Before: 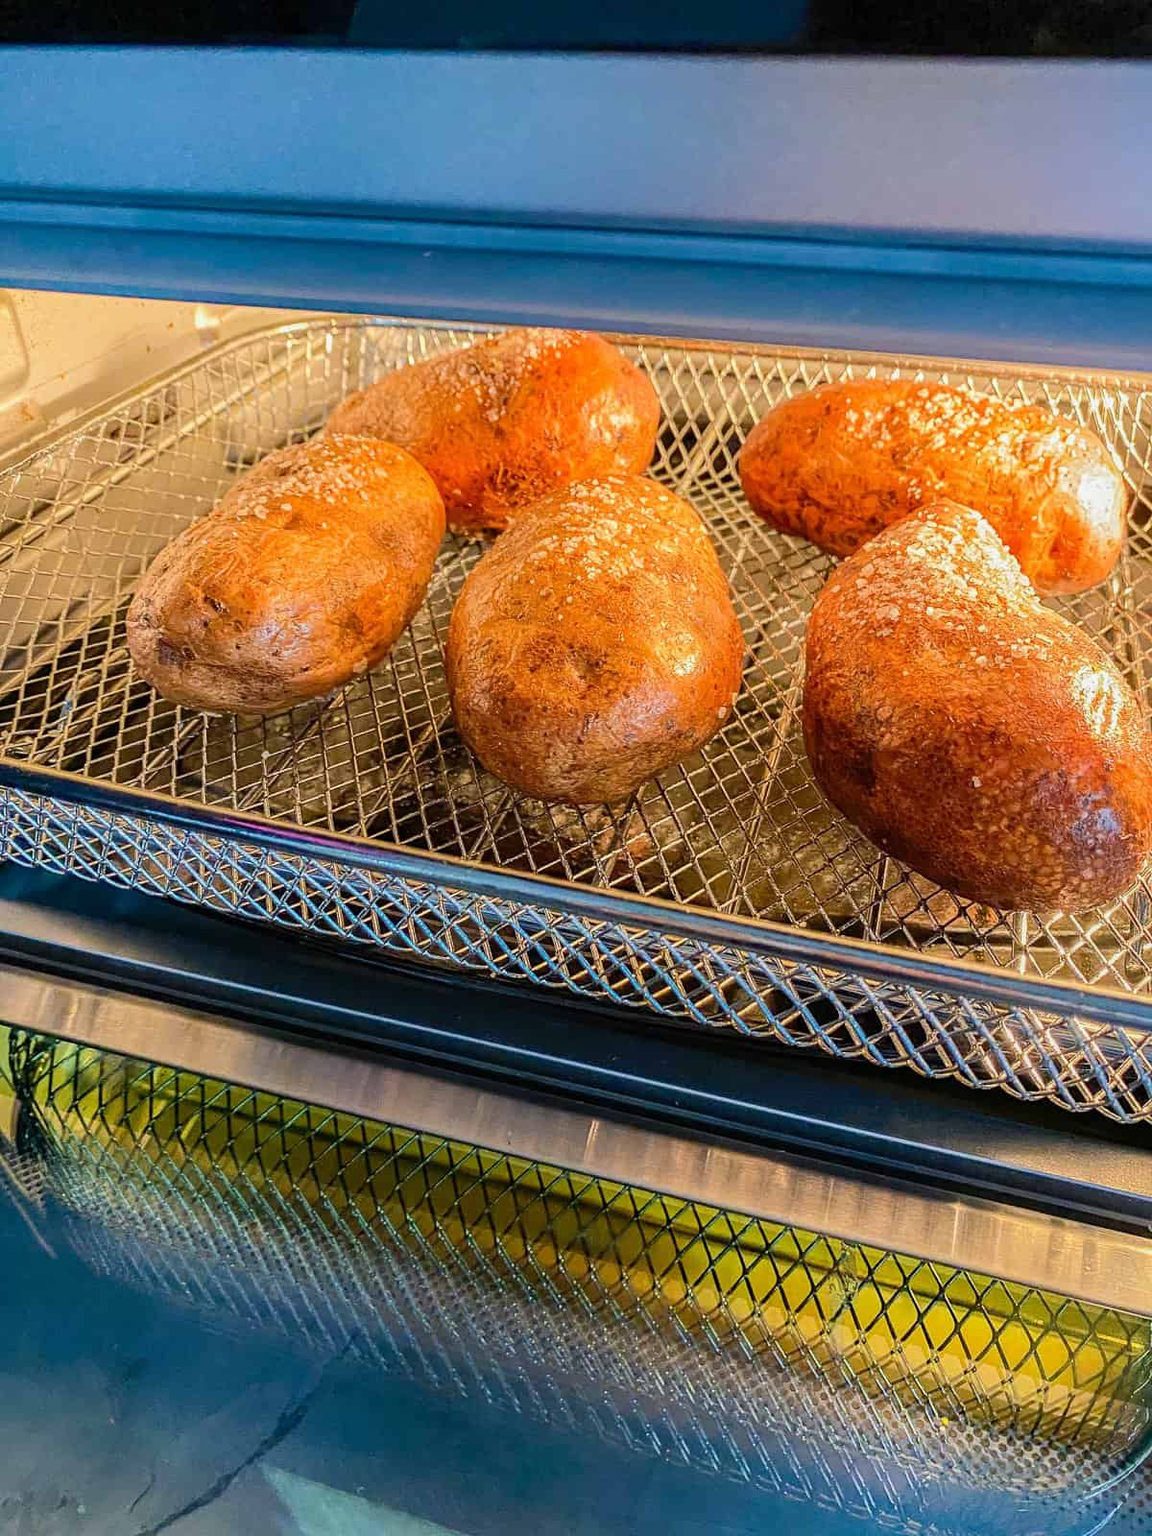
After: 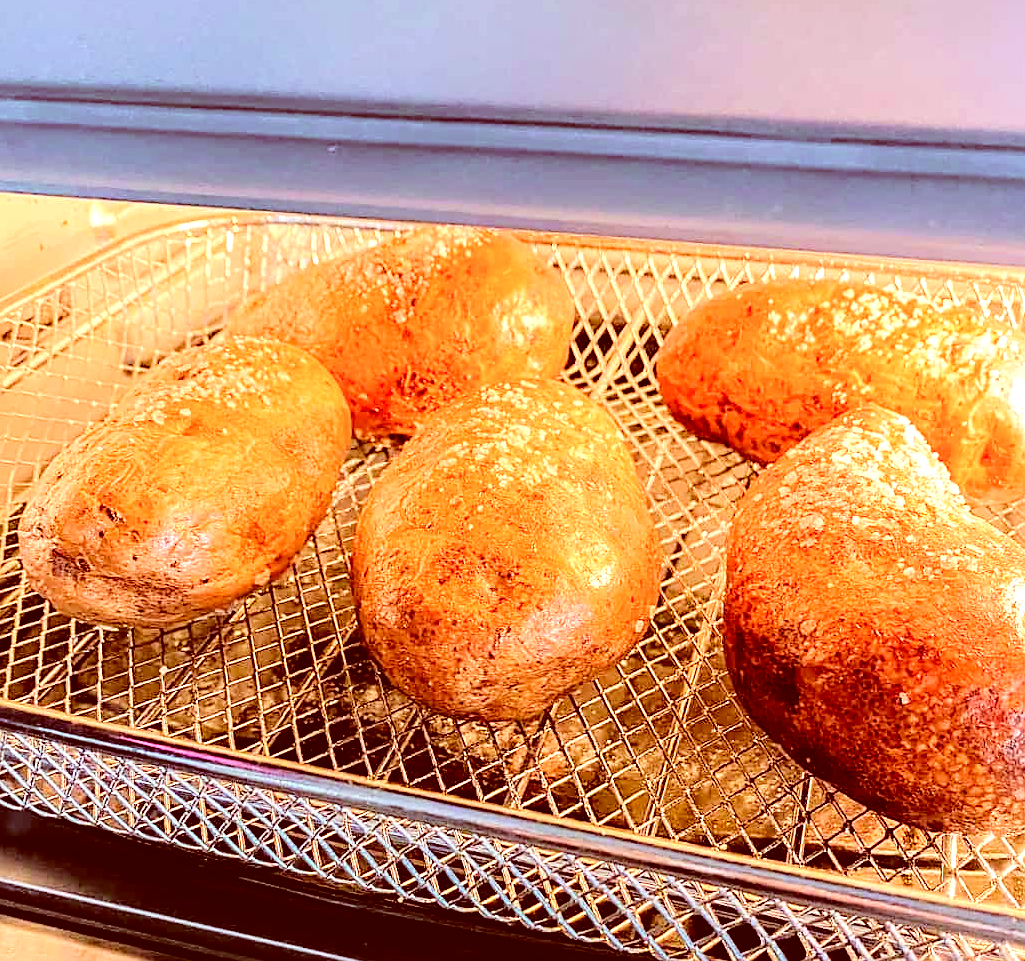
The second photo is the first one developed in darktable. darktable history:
crop and rotate: left 9.451%, top 7.291%, right 5.064%, bottom 32.622%
sharpen: radius 1.84, amount 0.394, threshold 1.508
color correction: highlights a* 9.05, highlights b* 8.45, shadows a* 39.41, shadows b* 39.48, saturation 0.808
levels: levels [0, 0.51, 1]
tone curve: curves: ch0 [(0, 0) (0.003, 0.002) (0.011, 0.007) (0.025, 0.014) (0.044, 0.023) (0.069, 0.033) (0.1, 0.052) (0.136, 0.081) (0.177, 0.134) (0.224, 0.205) (0.277, 0.296) (0.335, 0.401) (0.399, 0.501) (0.468, 0.589) (0.543, 0.658) (0.623, 0.738) (0.709, 0.804) (0.801, 0.871) (0.898, 0.93) (1, 1)], color space Lab, linked channels, preserve colors none
exposure: black level correction 0, exposure 0.702 EV, compensate highlight preservation false
